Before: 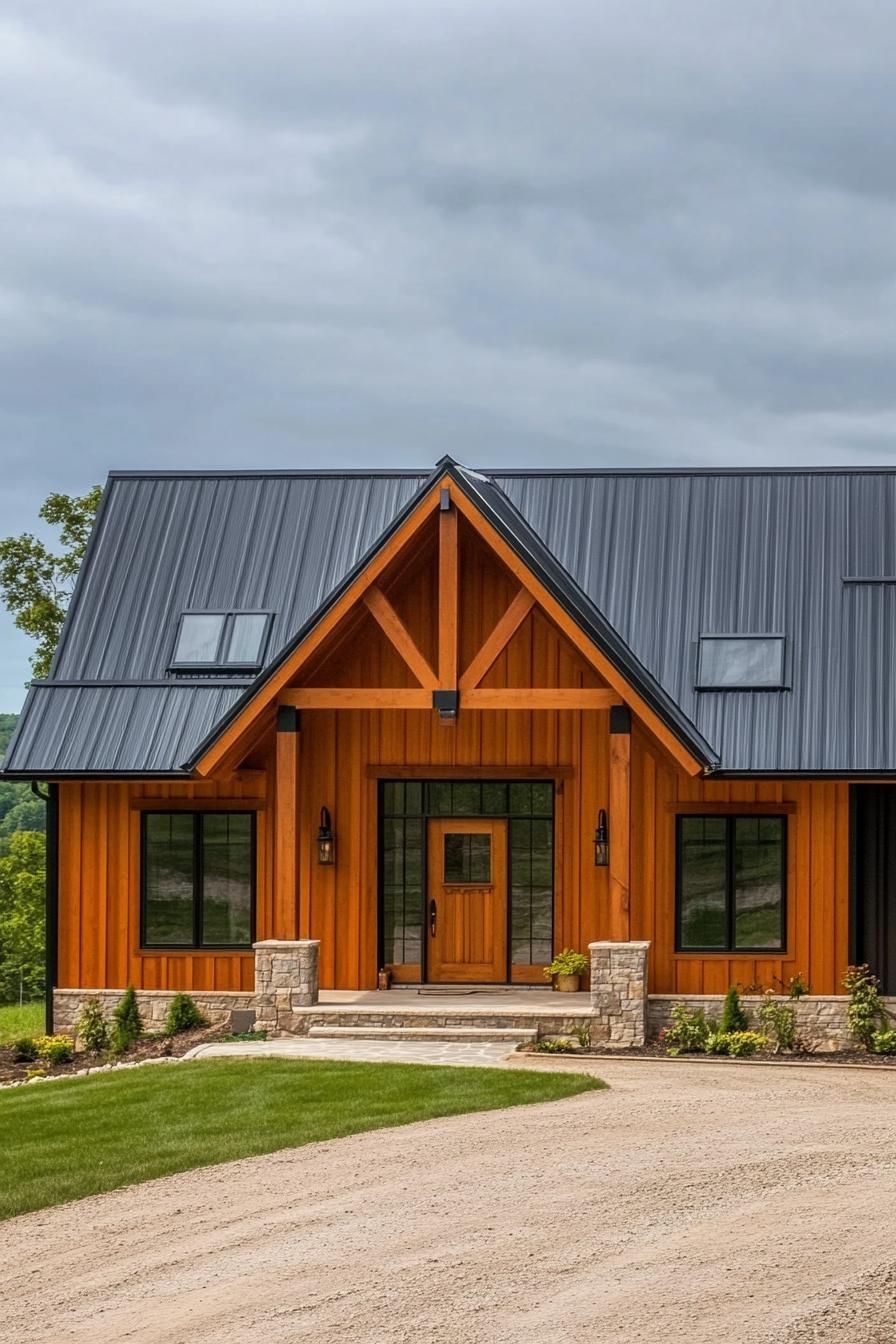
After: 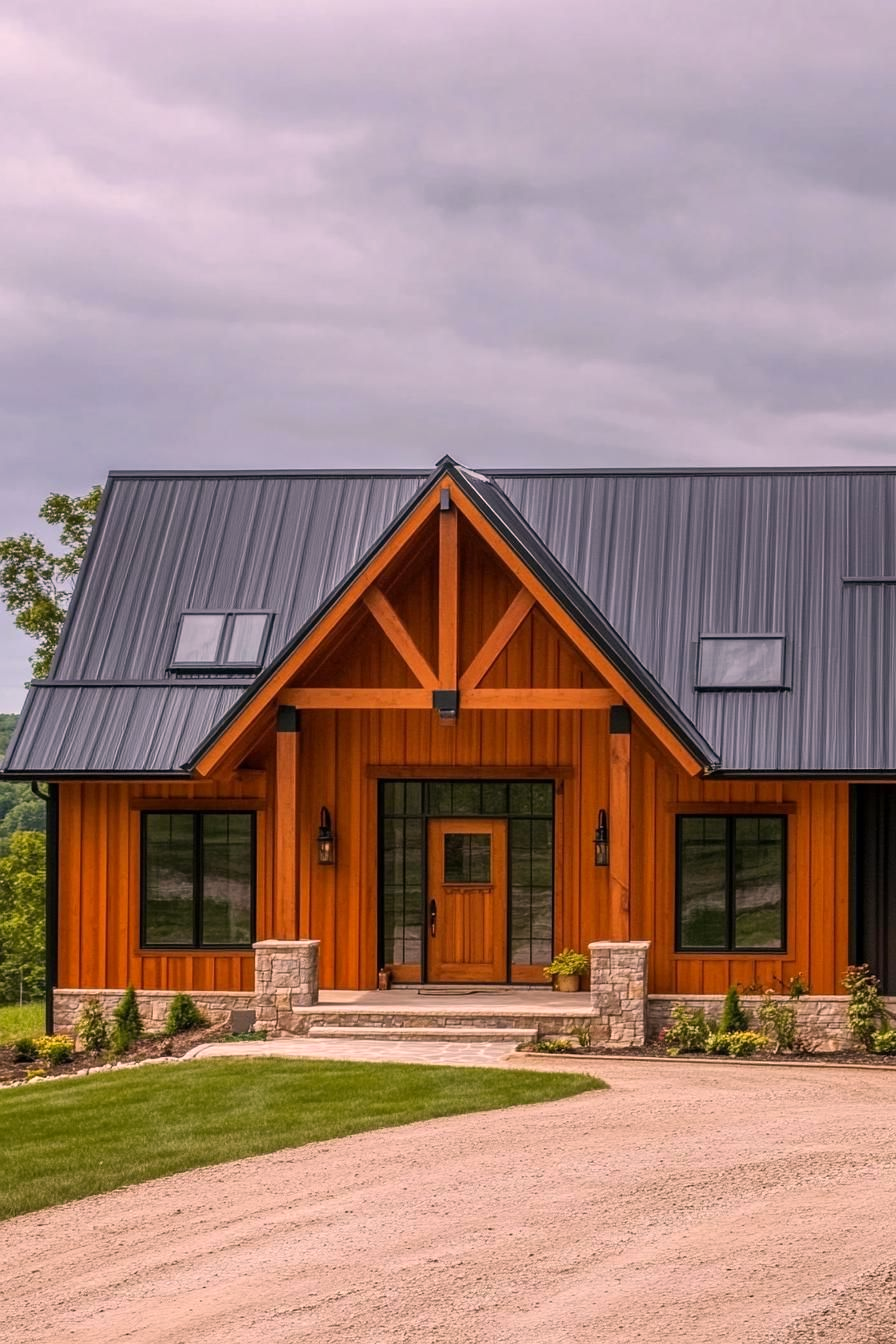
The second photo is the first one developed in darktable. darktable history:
color correction: highlights a* 14.64, highlights b* 4.73
